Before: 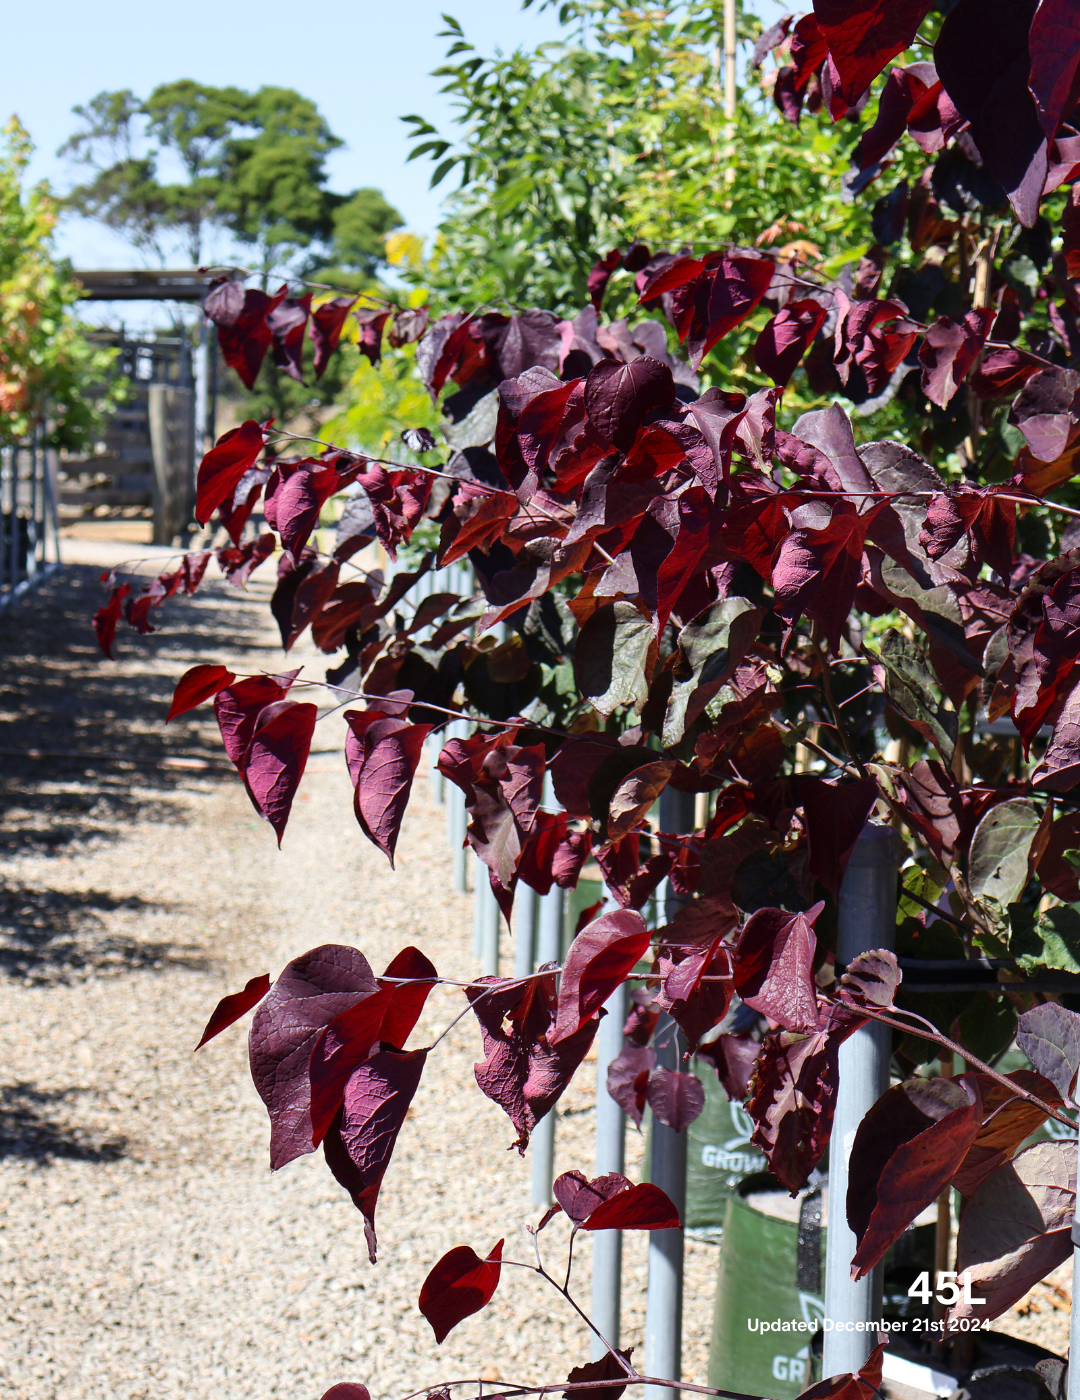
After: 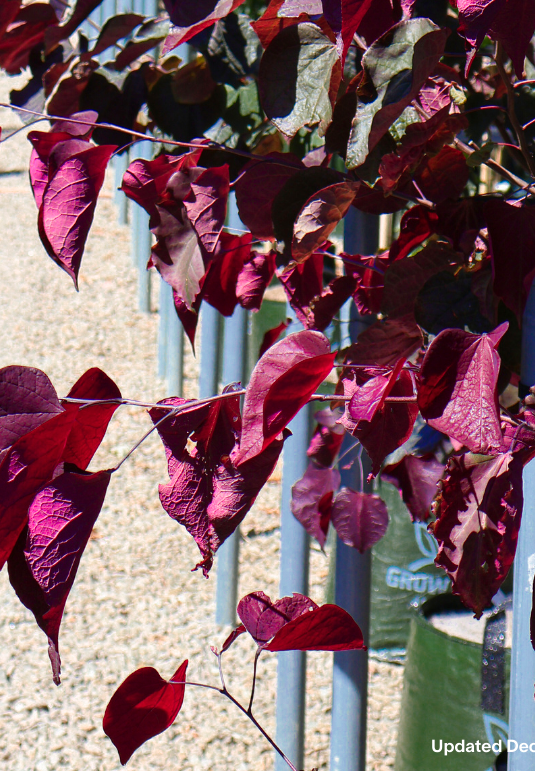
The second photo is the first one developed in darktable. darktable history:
color zones: curves: ch0 [(0, 0.553) (0.123, 0.58) (0.23, 0.419) (0.468, 0.155) (0.605, 0.132) (0.723, 0.063) (0.833, 0.172) (0.921, 0.468)]; ch1 [(0.025, 0.645) (0.229, 0.584) (0.326, 0.551) (0.537, 0.446) (0.599, 0.911) (0.708, 1) (0.805, 0.944)]; ch2 [(0.086, 0.468) (0.254, 0.464) (0.638, 0.564) (0.702, 0.592) (0.768, 0.564)]
crop: left 29.314%, top 41.393%, right 21.078%, bottom 3.509%
